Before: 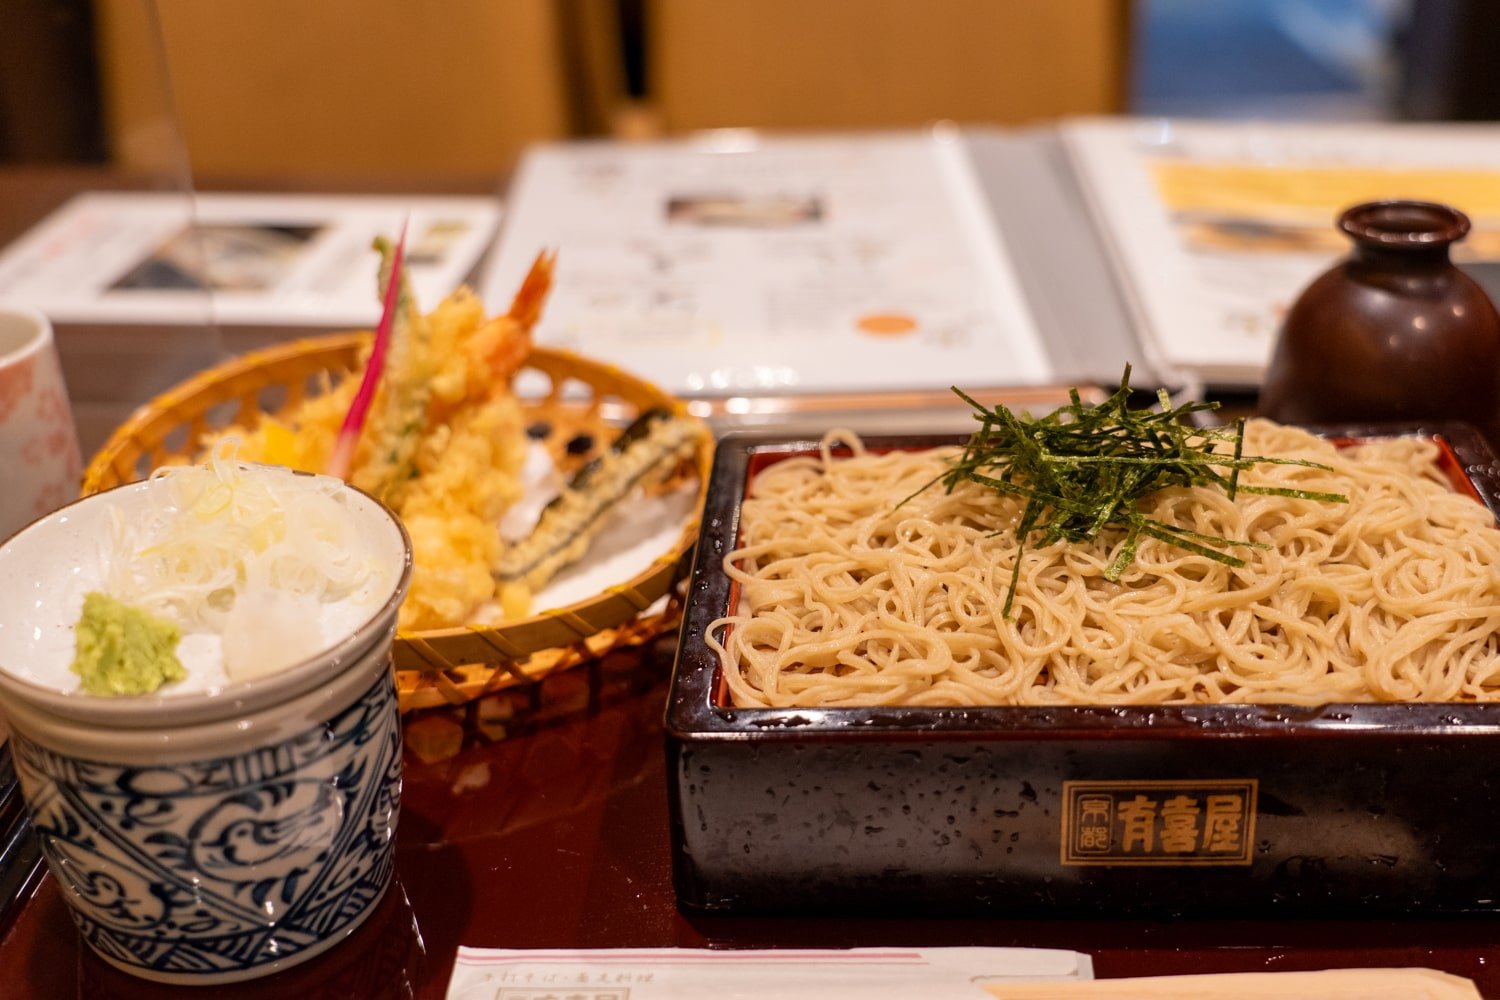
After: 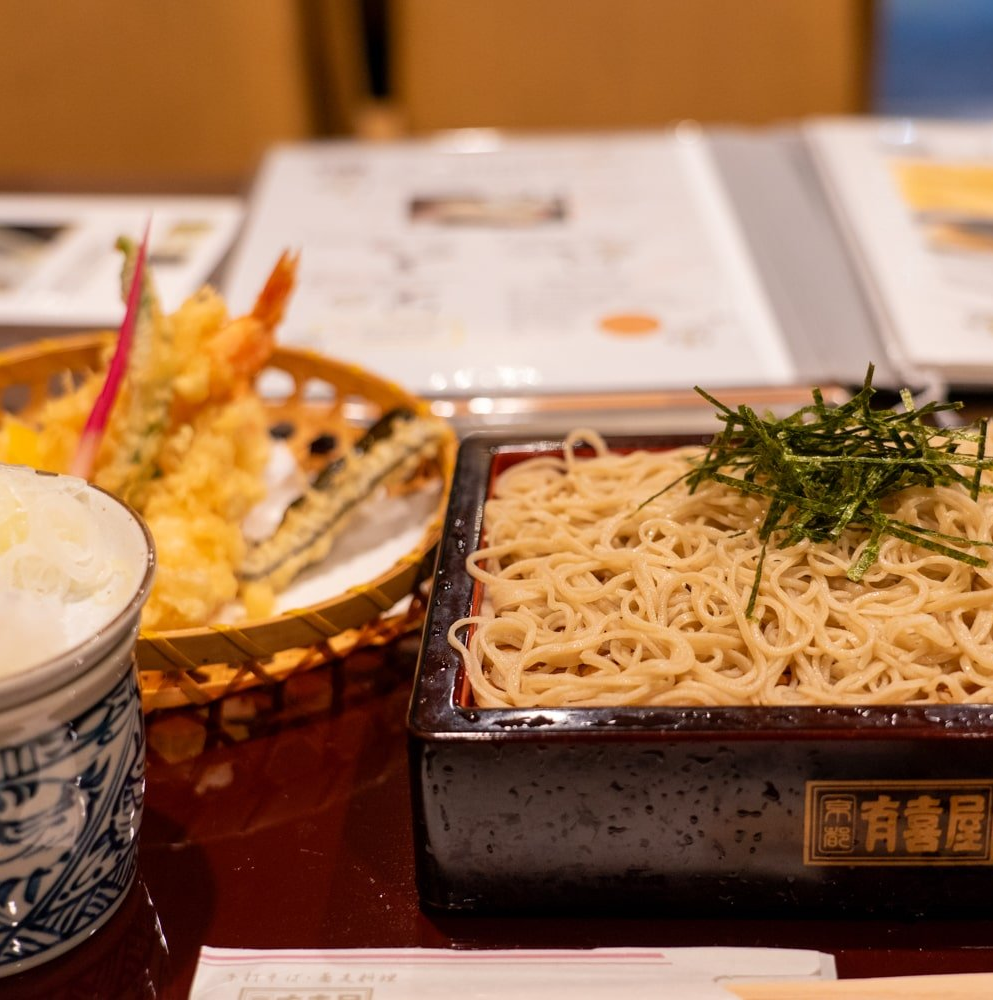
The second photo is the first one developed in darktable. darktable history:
crop: left 17.187%, right 16.608%
